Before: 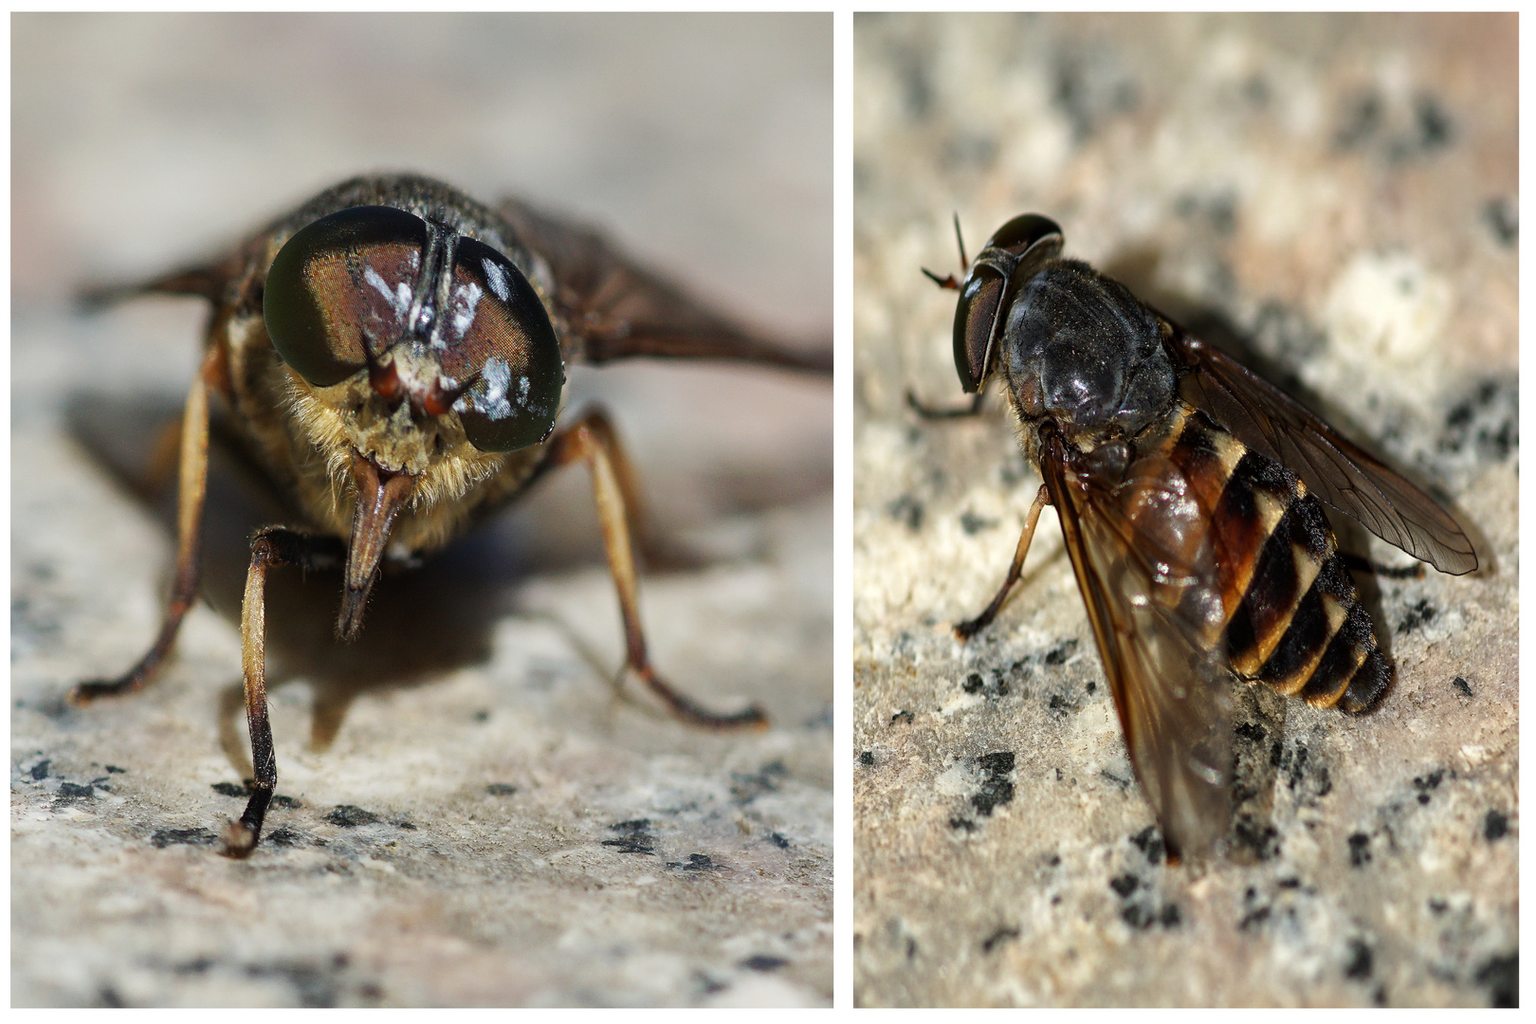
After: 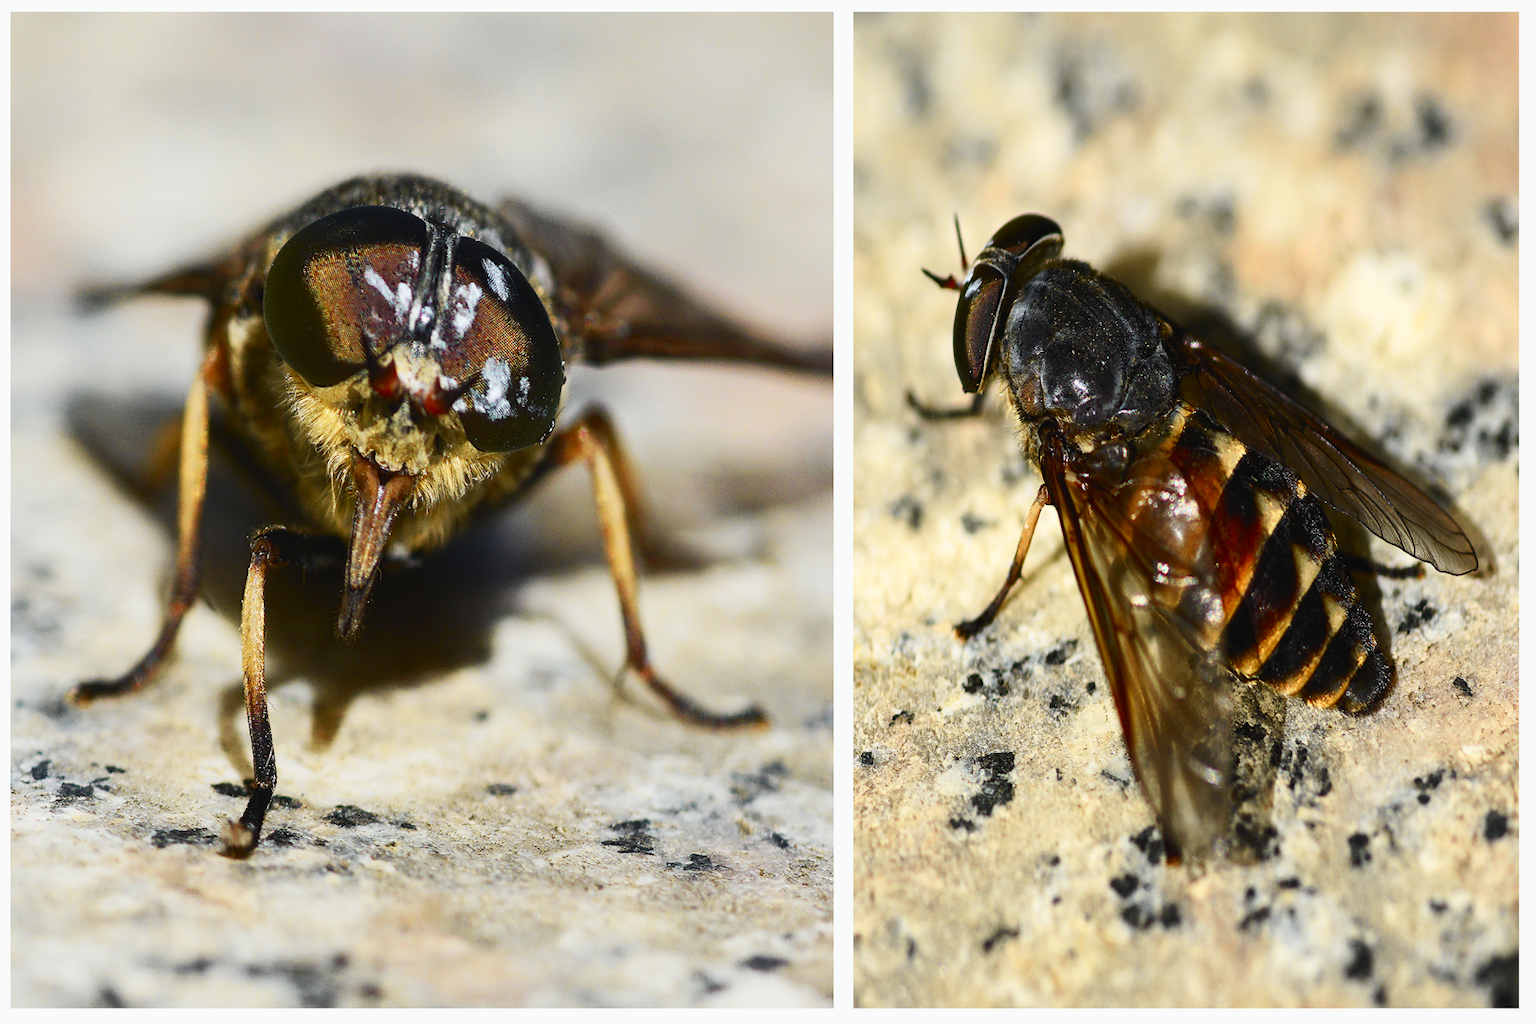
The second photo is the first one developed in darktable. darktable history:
tone curve: curves: ch0 [(0, 0.028) (0.037, 0.05) (0.123, 0.108) (0.19, 0.164) (0.269, 0.247) (0.475, 0.533) (0.595, 0.695) (0.718, 0.823) (0.855, 0.913) (1, 0.982)]; ch1 [(0, 0) (0.243, 0.245) (0.422, 0.415) (0.493, 0.495) (0.505, 0.502) (0.536, 0.542) (0.565, 0.579) (0.611, 0.644) (0.769, 0.807) (1, 1)]; ch2 [(0, 0) (0.249, 0.216) (0.349, 0.321) (0.424, 0.442) (0.476, 0.483) (0.498, 0.499) (0.517, 0.519) (0.532, 0.55) (0.569, 0.608) (0.614, 0.661) (0.706, 0.75) (0.808, 0.809) (0.991, 0.968)], color space Lab, independent channels, preserve colors none
